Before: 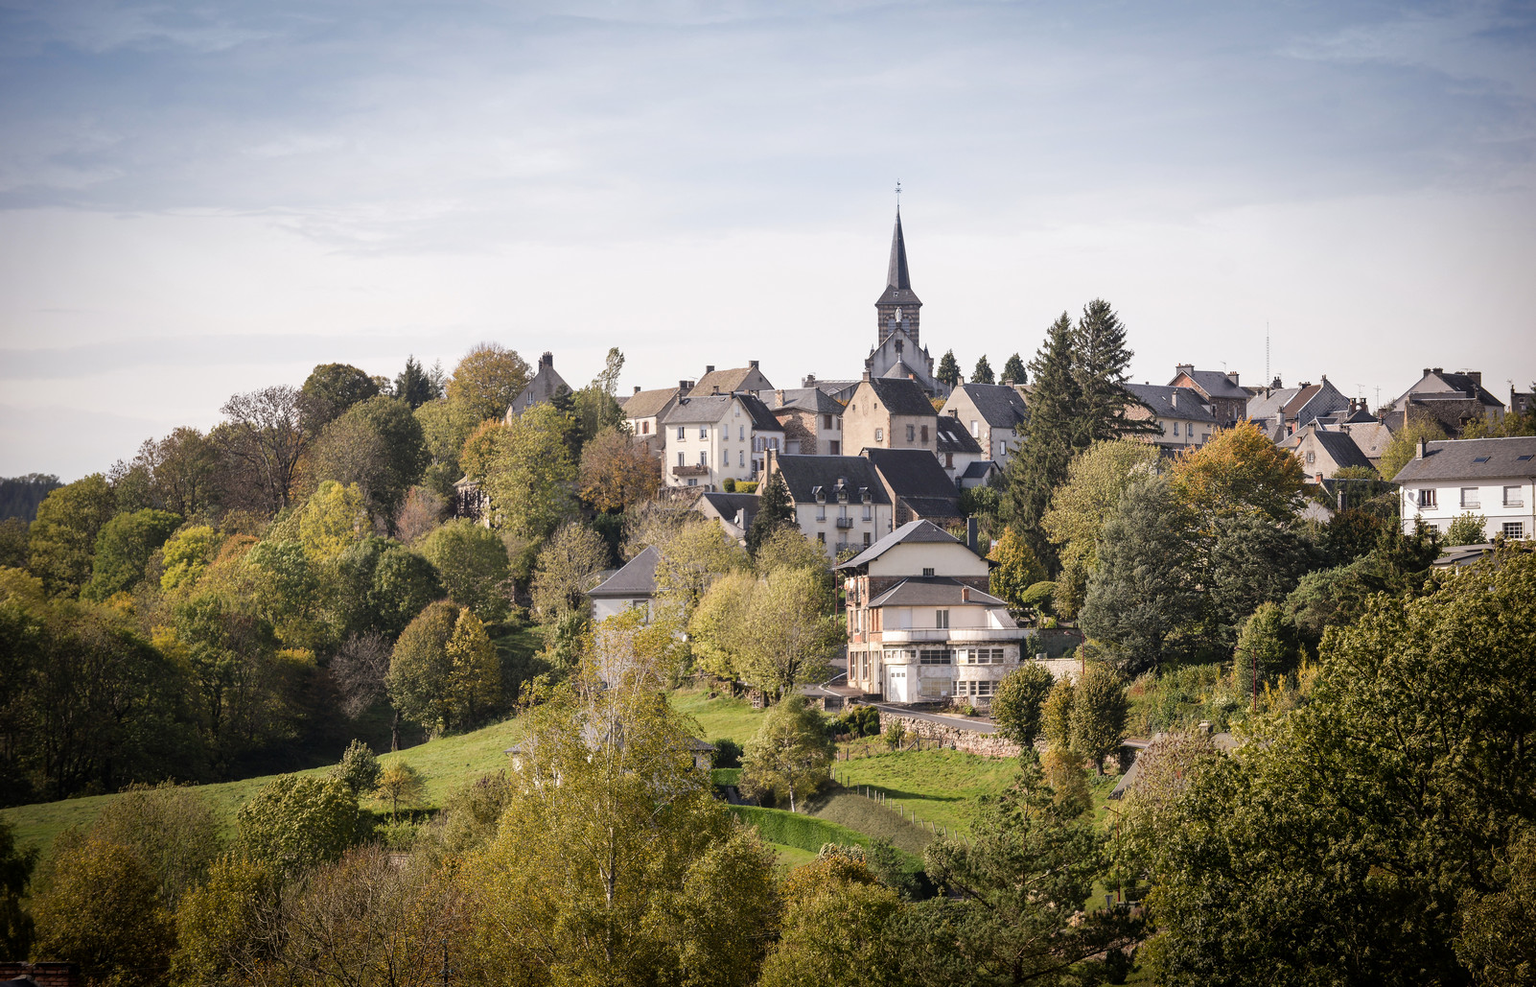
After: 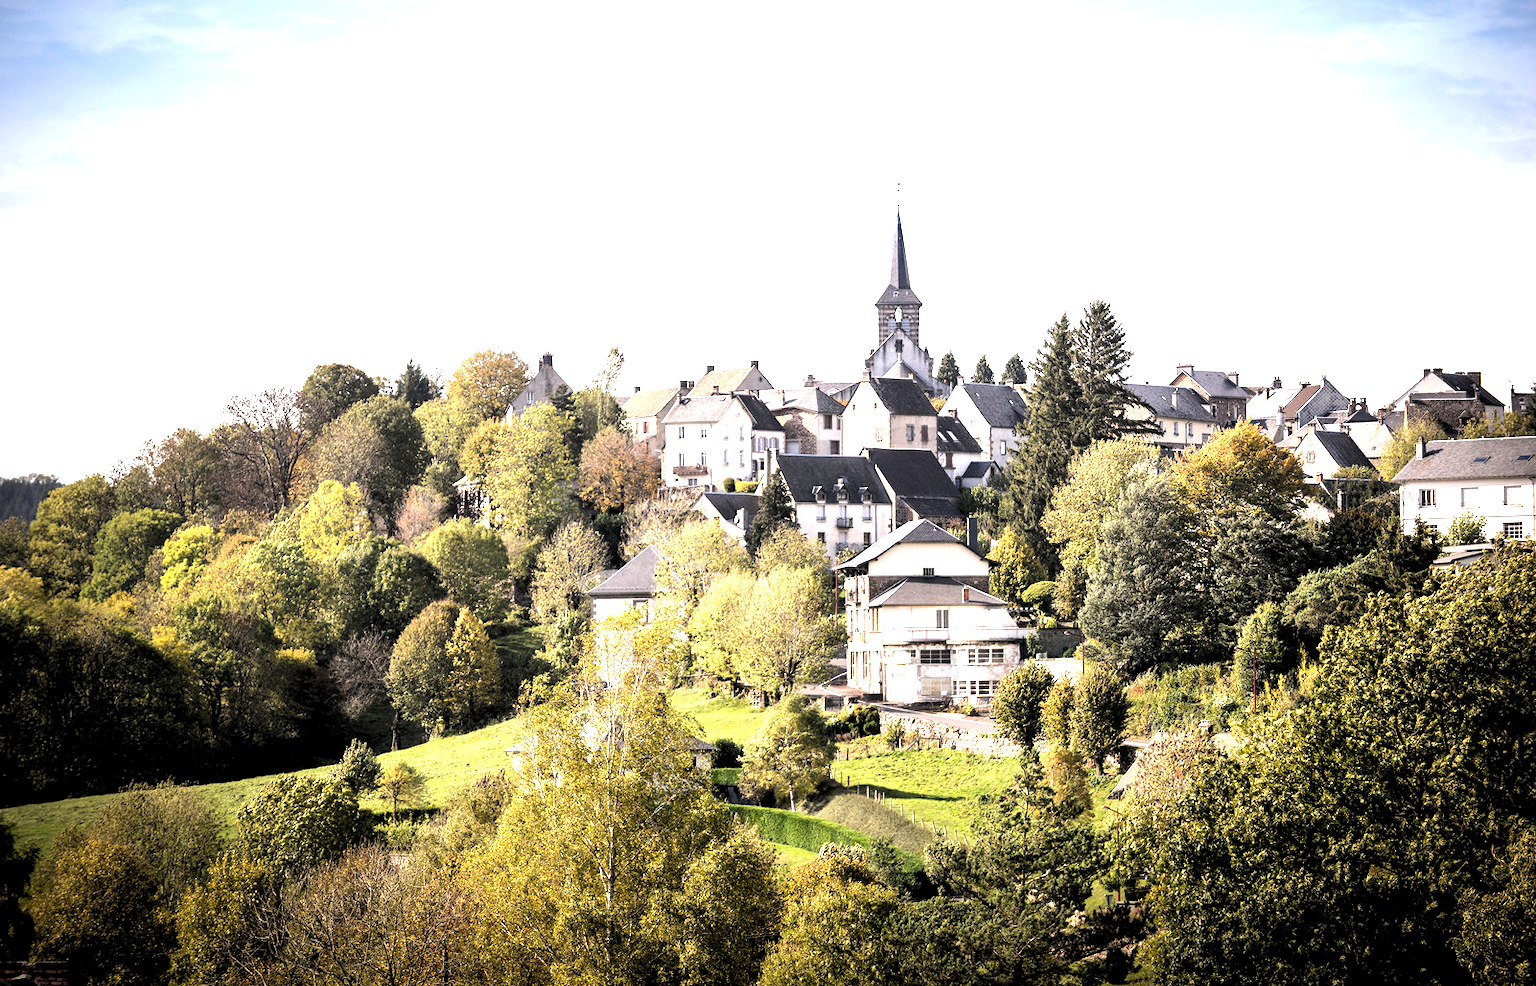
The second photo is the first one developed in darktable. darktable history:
rgb levels: levels [[0.01, 0.419, 0.839], [0, 0.5, 1], [0, 0.5, 1]]
exposure: exposure 0.6 EV, compensate highlight preservation false
tone equalizer: -8 EV -0.75 EV, -7 EV -0.7 EV, -6 EV -0.6 EV, -5 EV -0.4 EV, -3 EV 0.4 EV, -2 EV 0.6 EV, -1 EV 0.7 EV, +0 EV 0.75 EV, edges refinement/feathering 500, mask exposure compensation -1.57 EV, preserve details no
